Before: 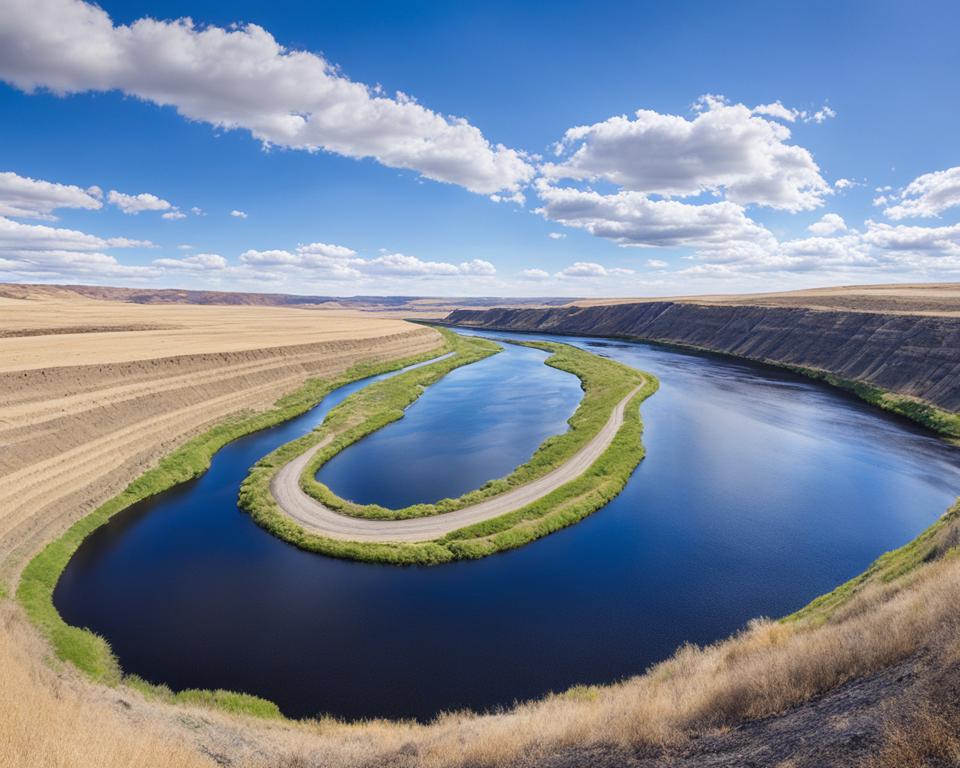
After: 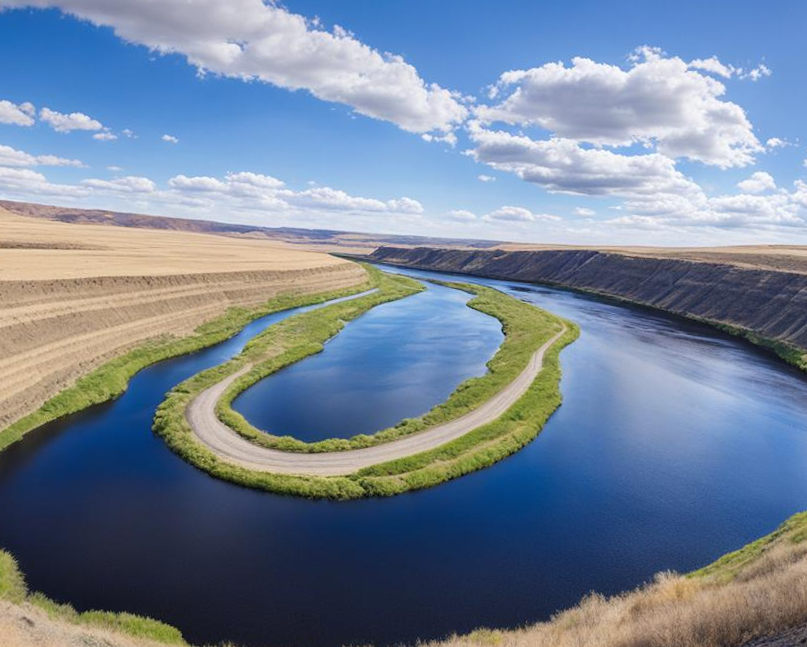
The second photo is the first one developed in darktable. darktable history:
crop and rotate: angle -3.25°, left 5.426%, top 5.182%, right 4.679%, bottom 4.627%
